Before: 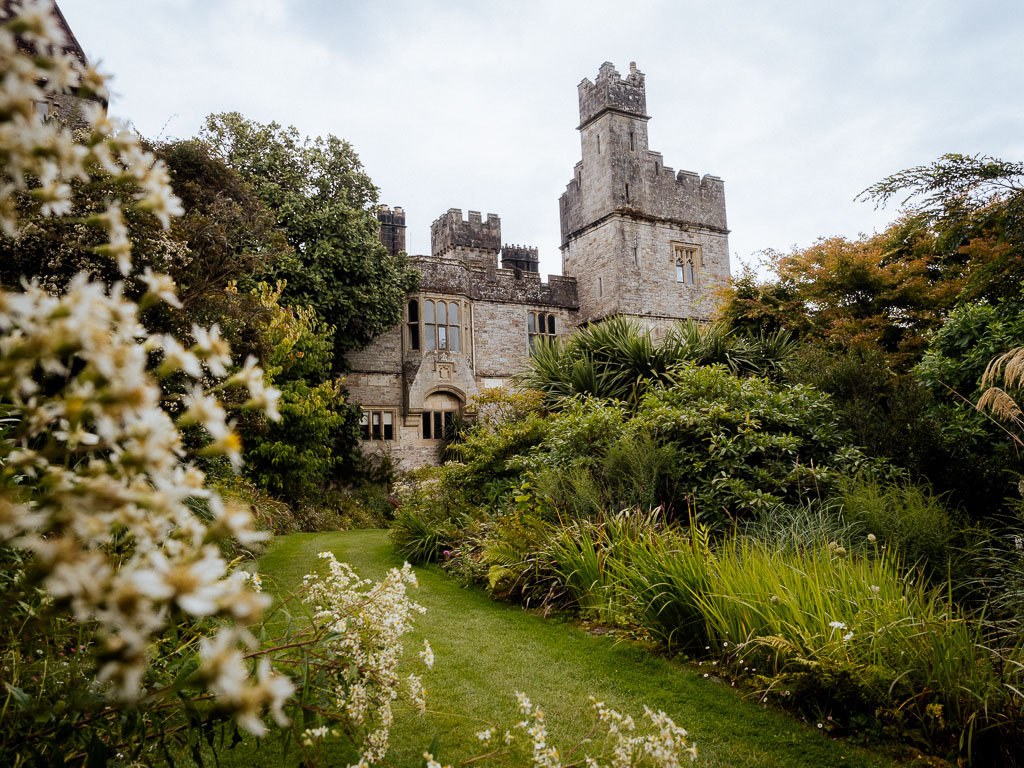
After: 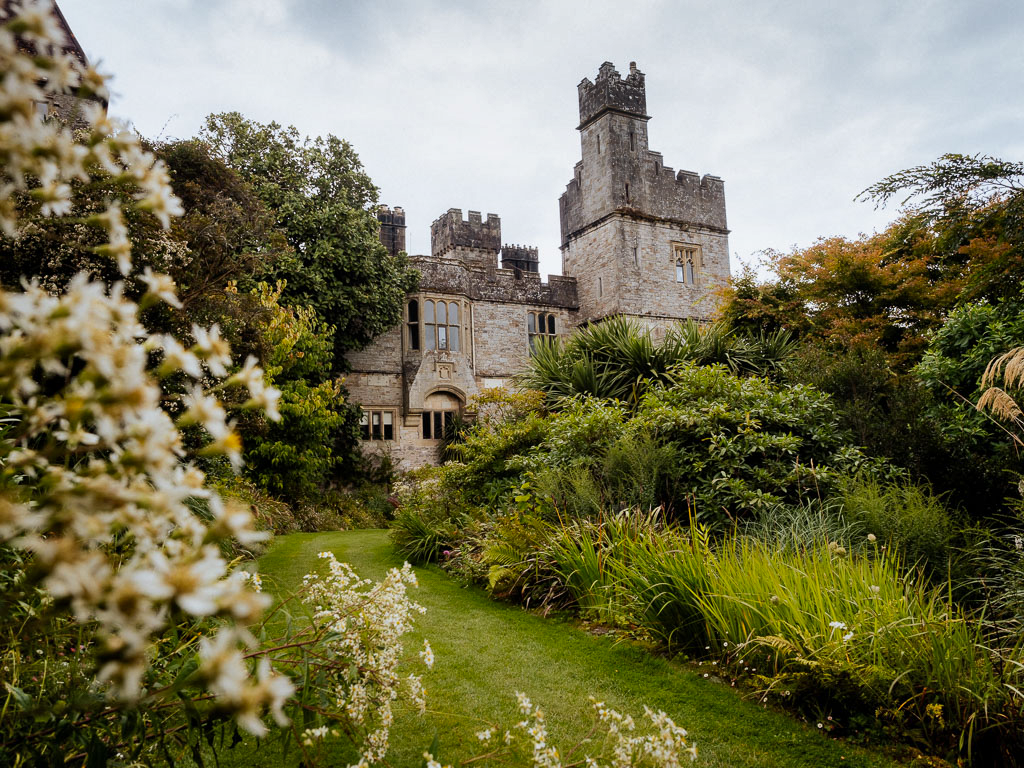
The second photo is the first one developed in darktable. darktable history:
shadows and highlights: shadows 43.6, white point adjustment -1.63, shadows color adjustment 99.16%, highlights color adjustment 0.102%, soften with gaussian
color correction: highlights b* -0.023, saturation 1.08
